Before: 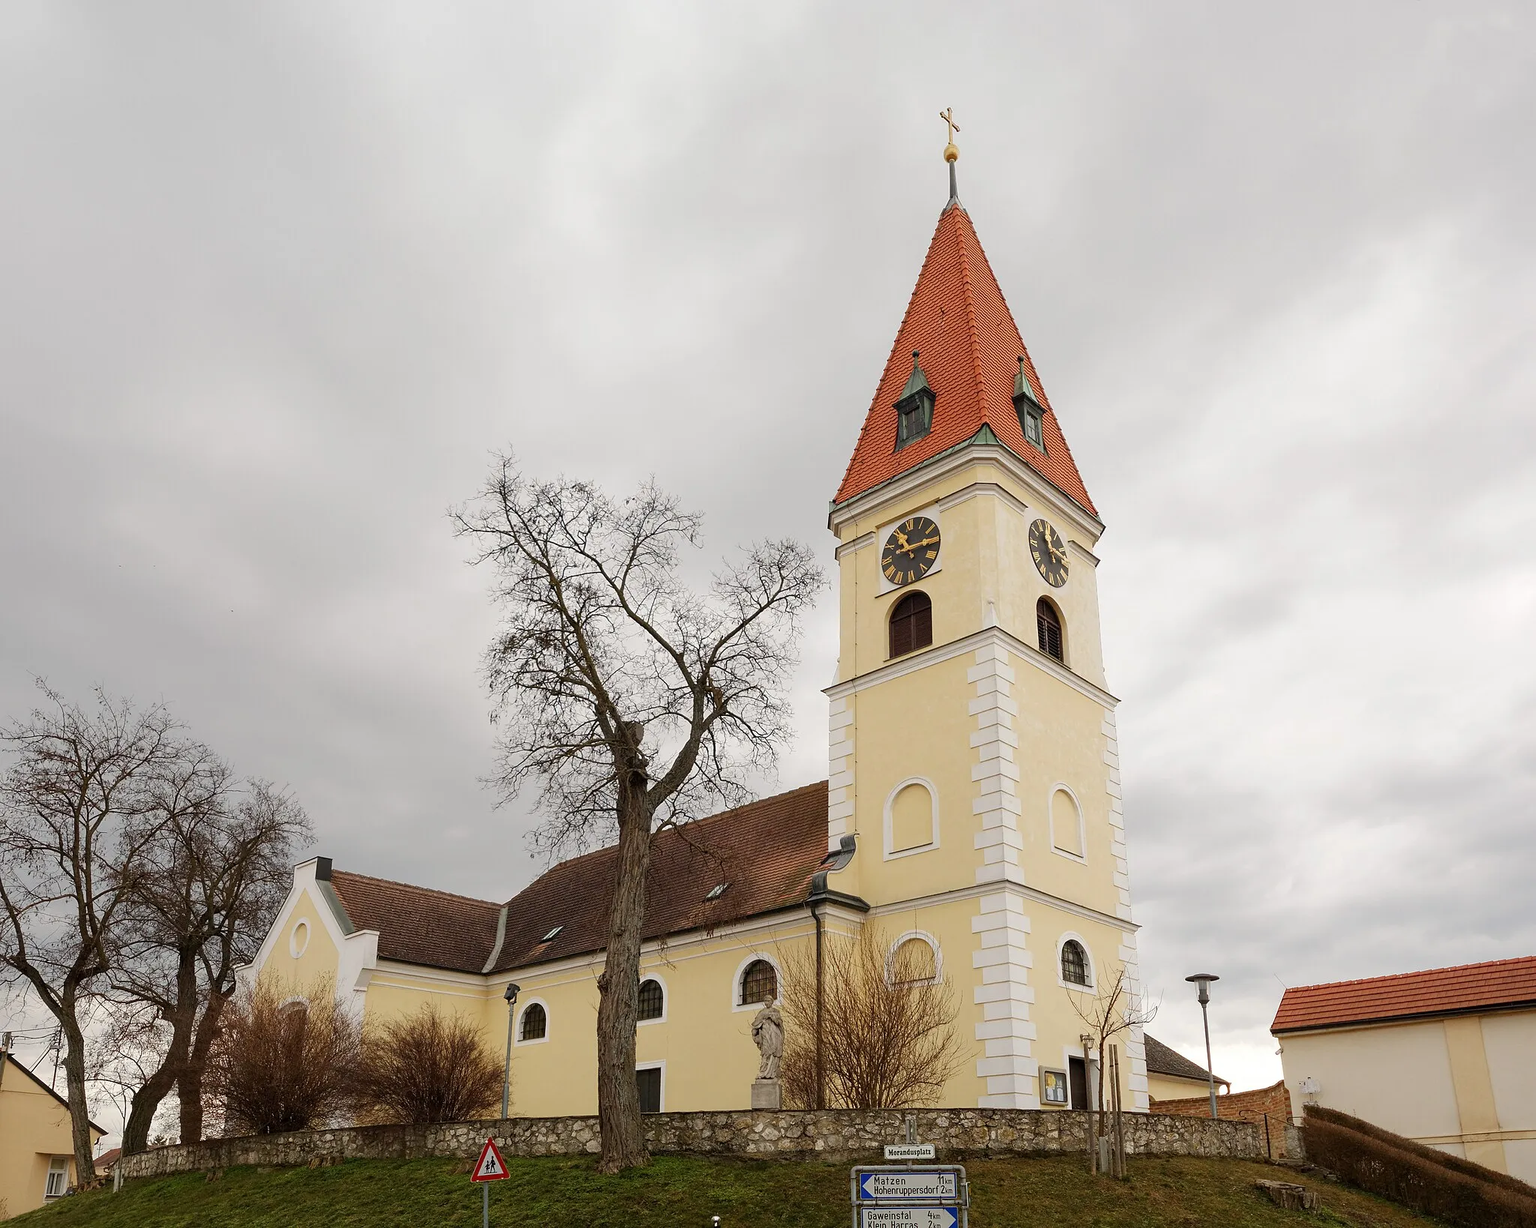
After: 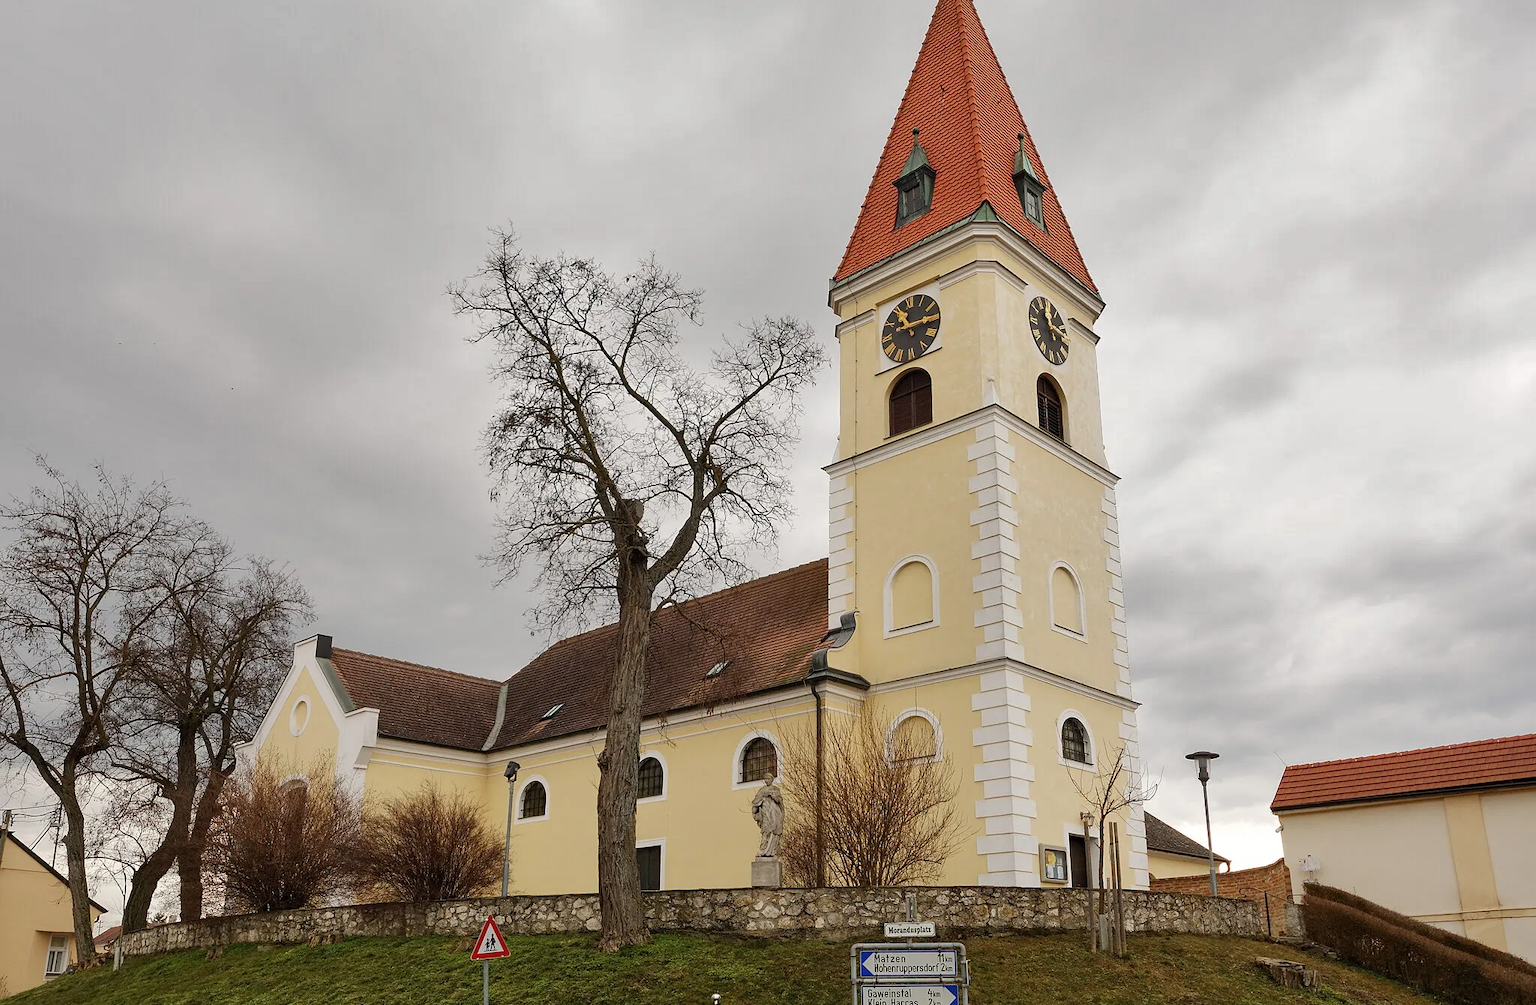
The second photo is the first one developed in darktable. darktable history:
crop and rotate: top 18.15%
shadows and highlights: highlights color adjustment 0.835%, soften with gaussian
